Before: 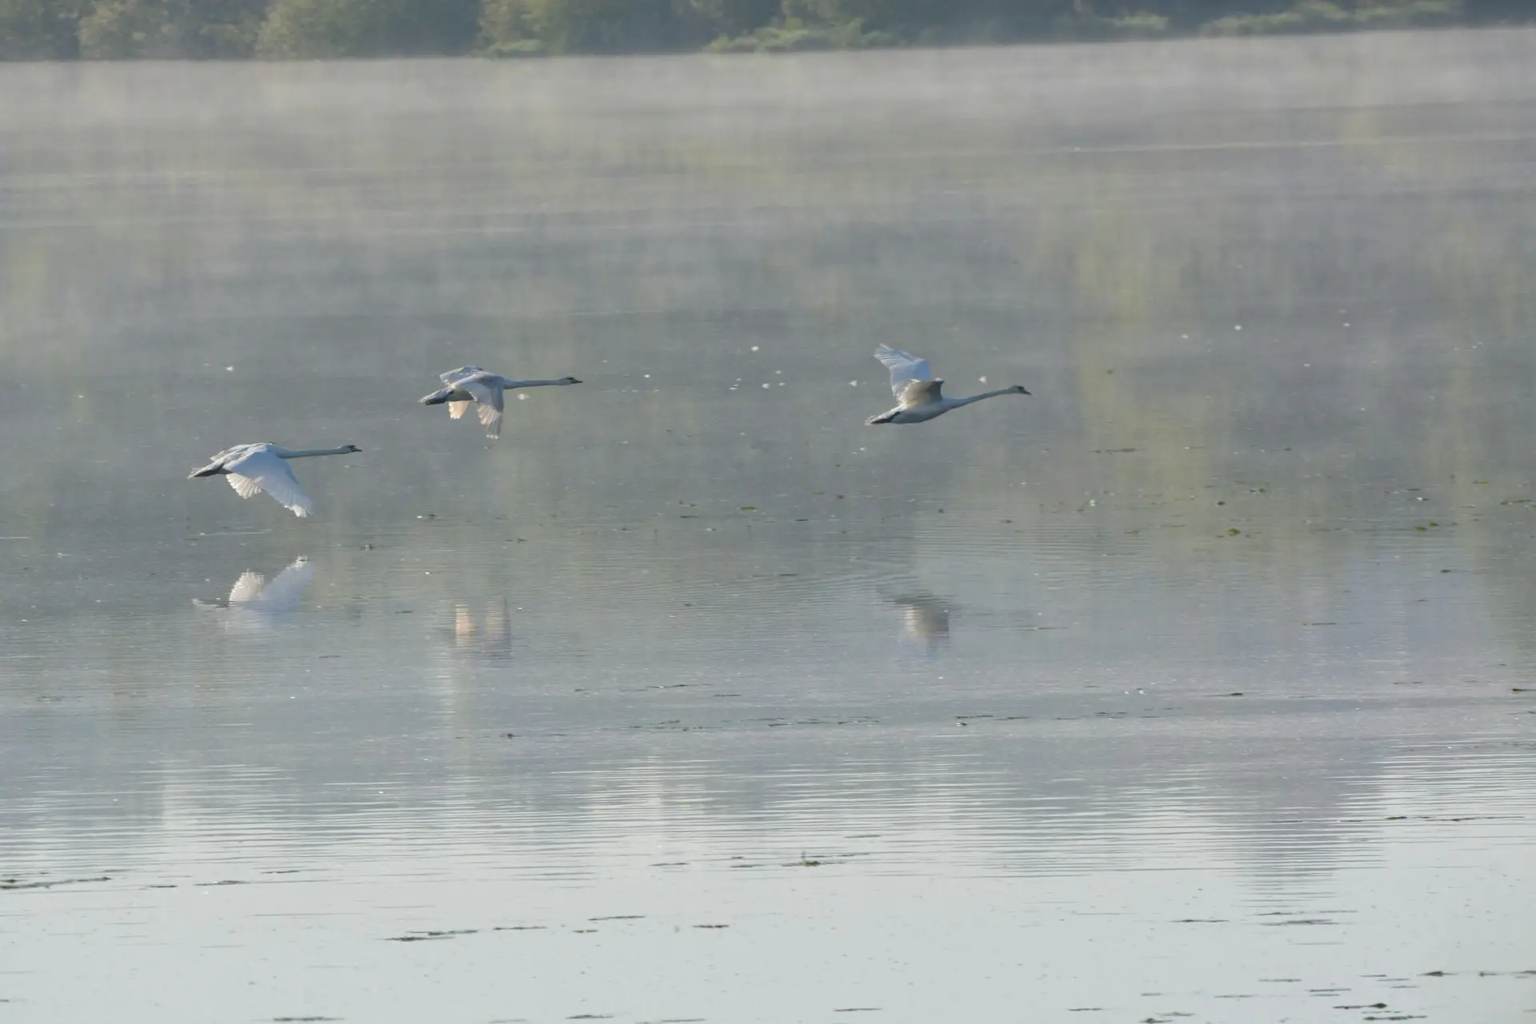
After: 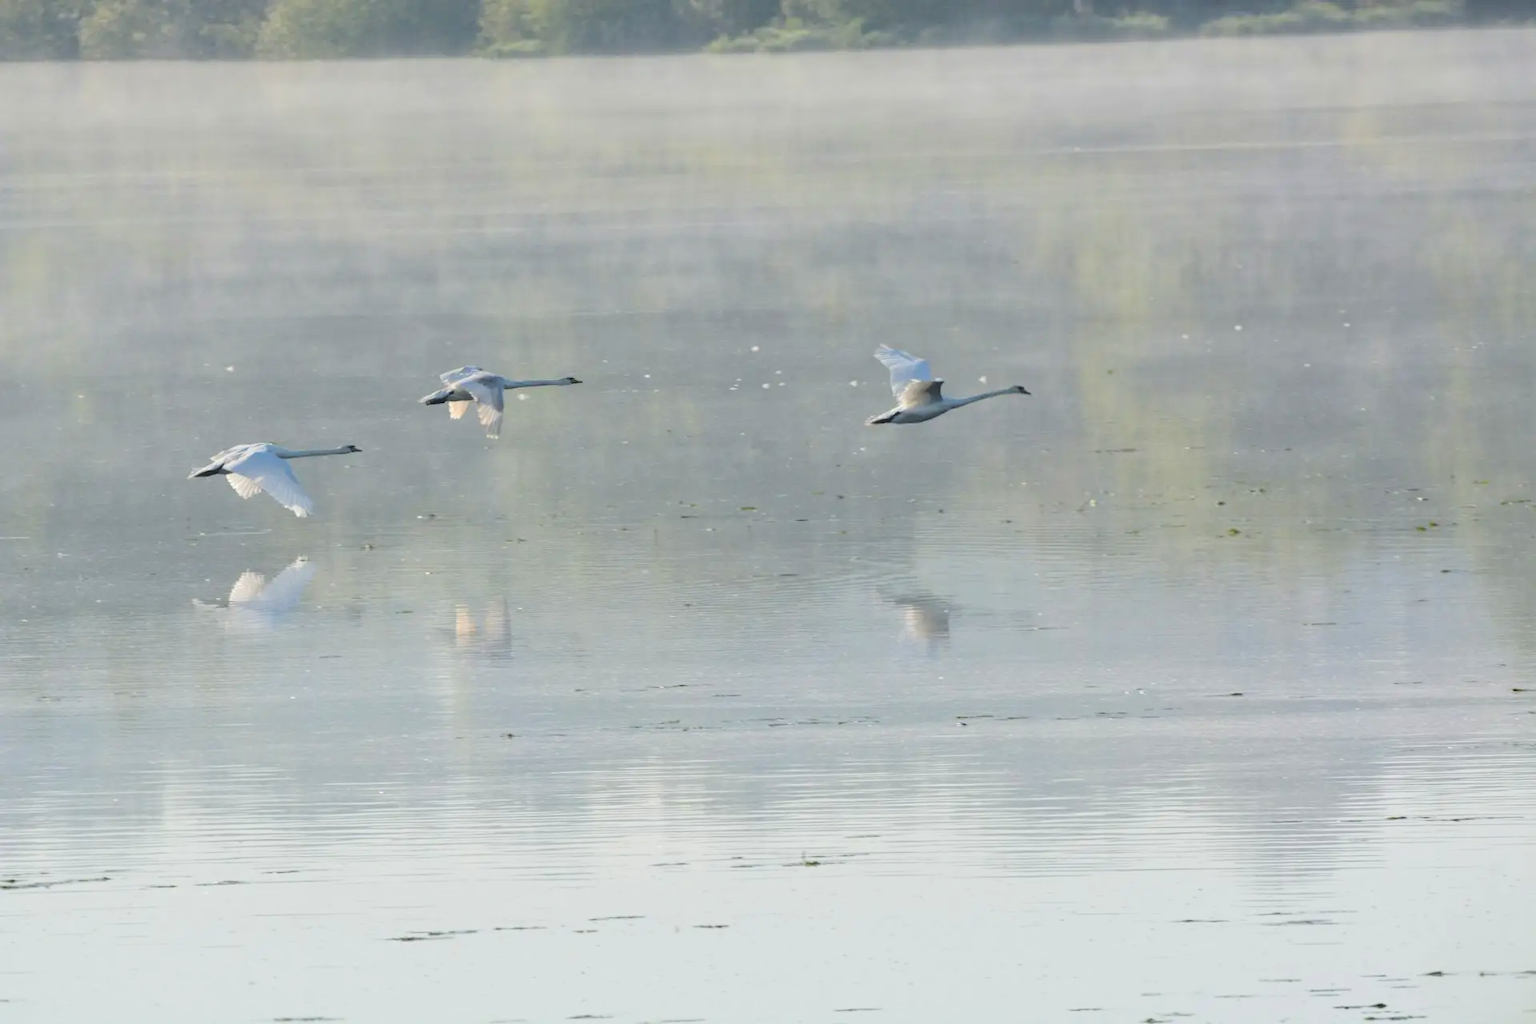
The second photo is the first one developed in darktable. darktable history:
tone curve: curves: ch0 [(0, 0) (0.003, 0.039) (0.011, 0.042) (0.025, 0.048) (0.044, 0.058) (0.069, 0.071) (0.1, 0.089) (0.136, 0.114) (0.177, 0.146) (0.224, 0.199) (0.277, 0.27) (0.335, 0.364) (0.399, 0.47) (0.468, 0.566) (0.543, 0.643) (0.623, 0.73) (0.709, 0.8) (0.801, 0.863) (0.898, 0.925) (1, 1)], color space Lab, linked channels, preserve colors none
